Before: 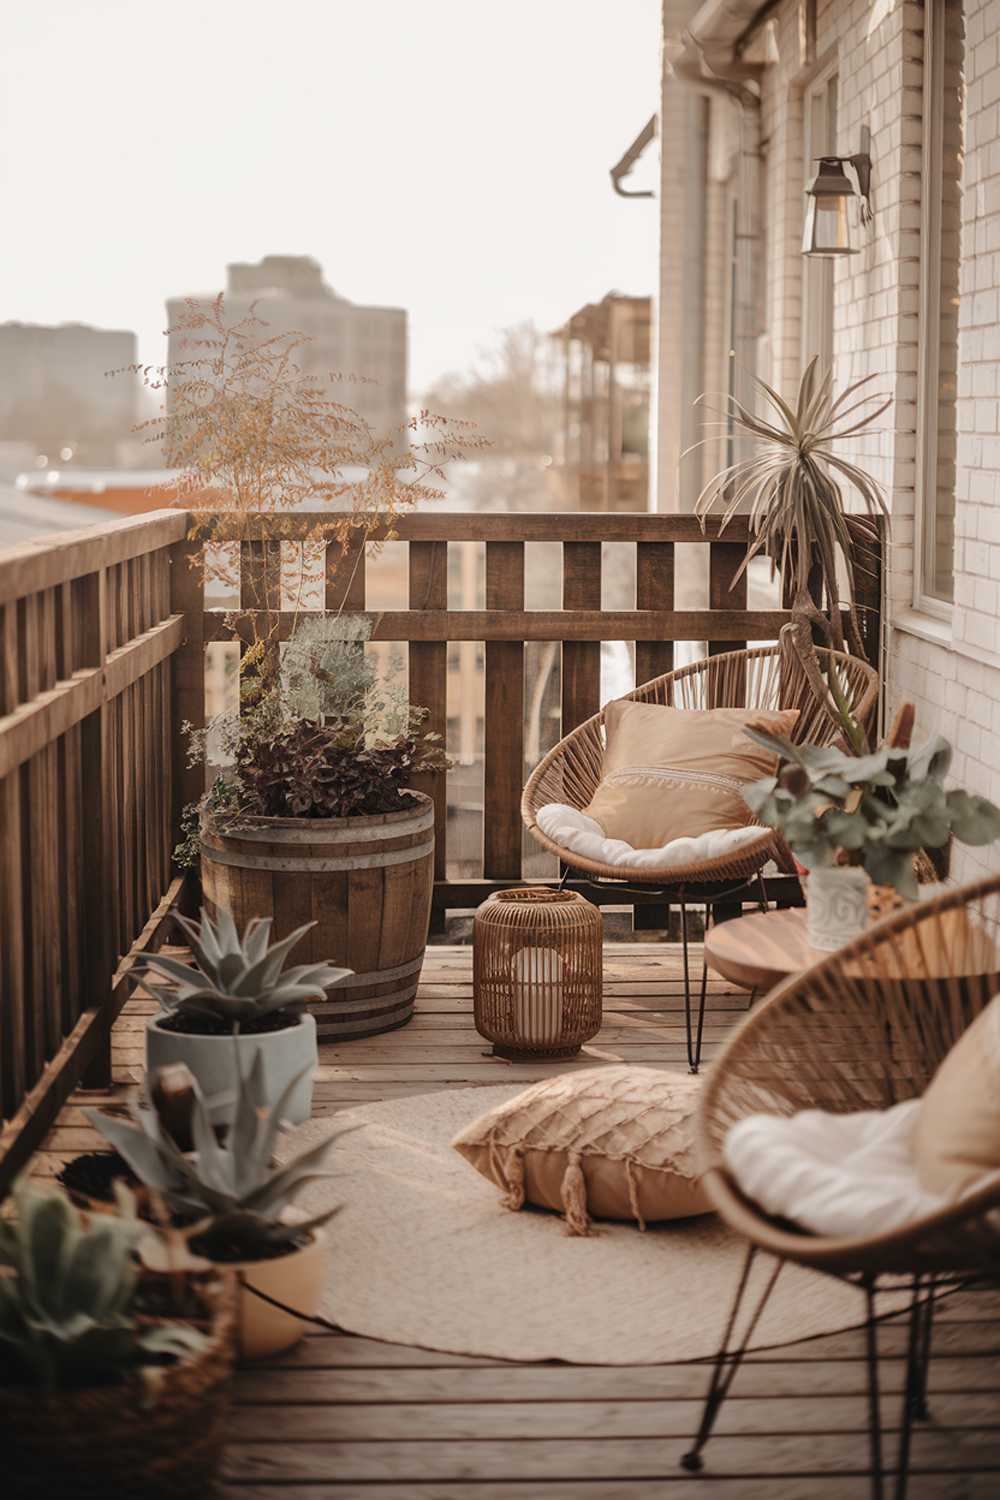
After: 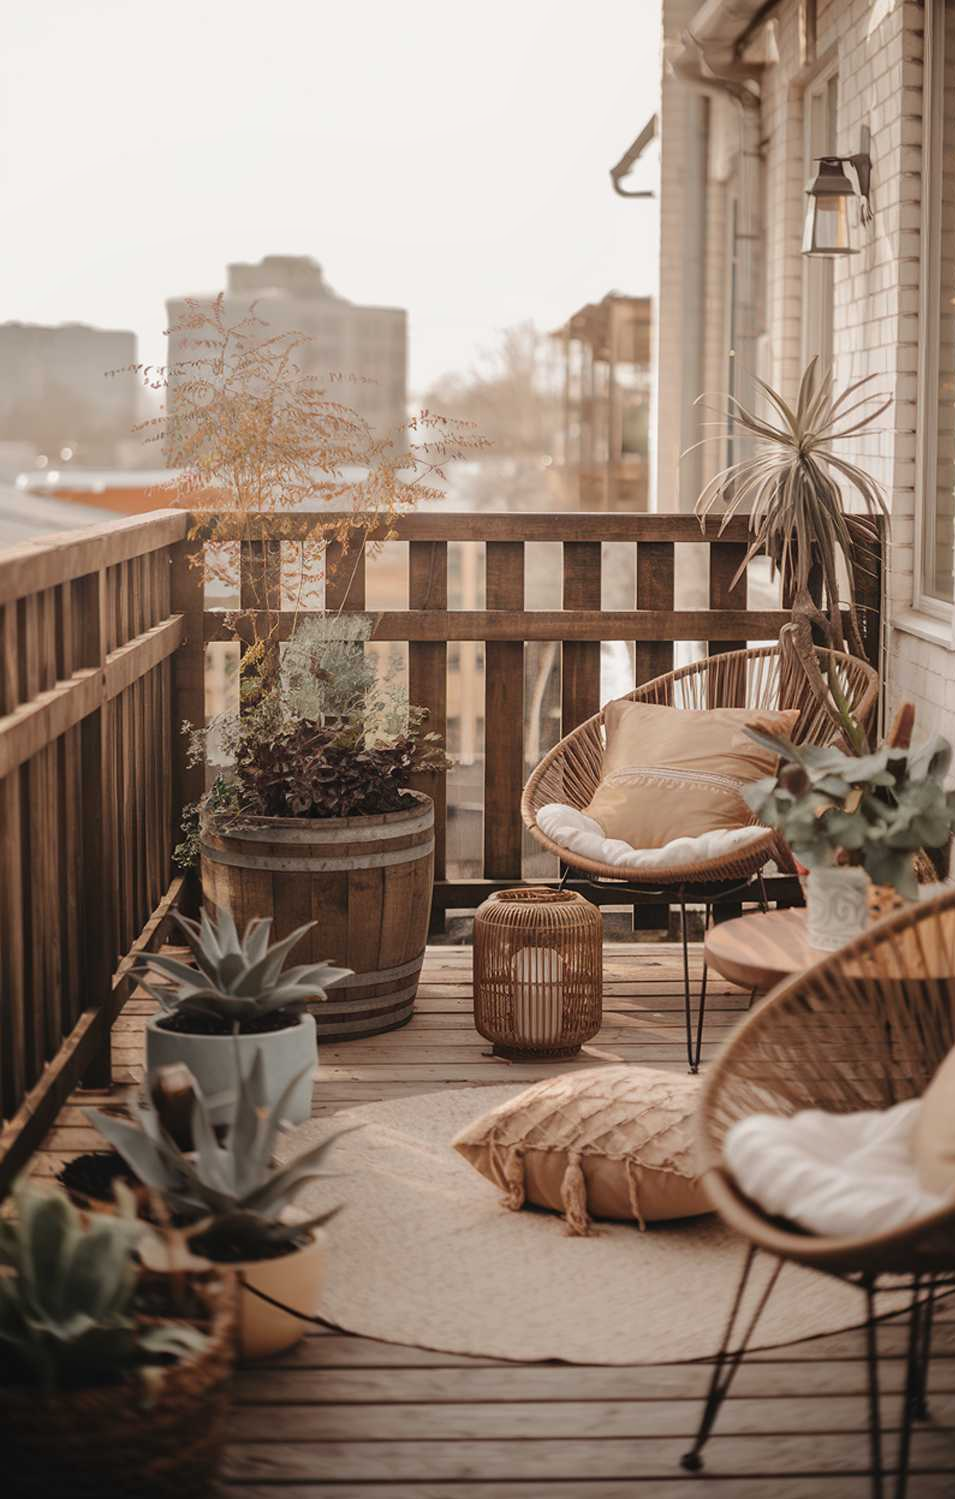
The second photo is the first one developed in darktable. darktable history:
local contrast: mode bilateral grid, contrast 99, coarseness 99, detail 89%, midtone range 0.2
crop: right 4.414%, bottom 0.051%
